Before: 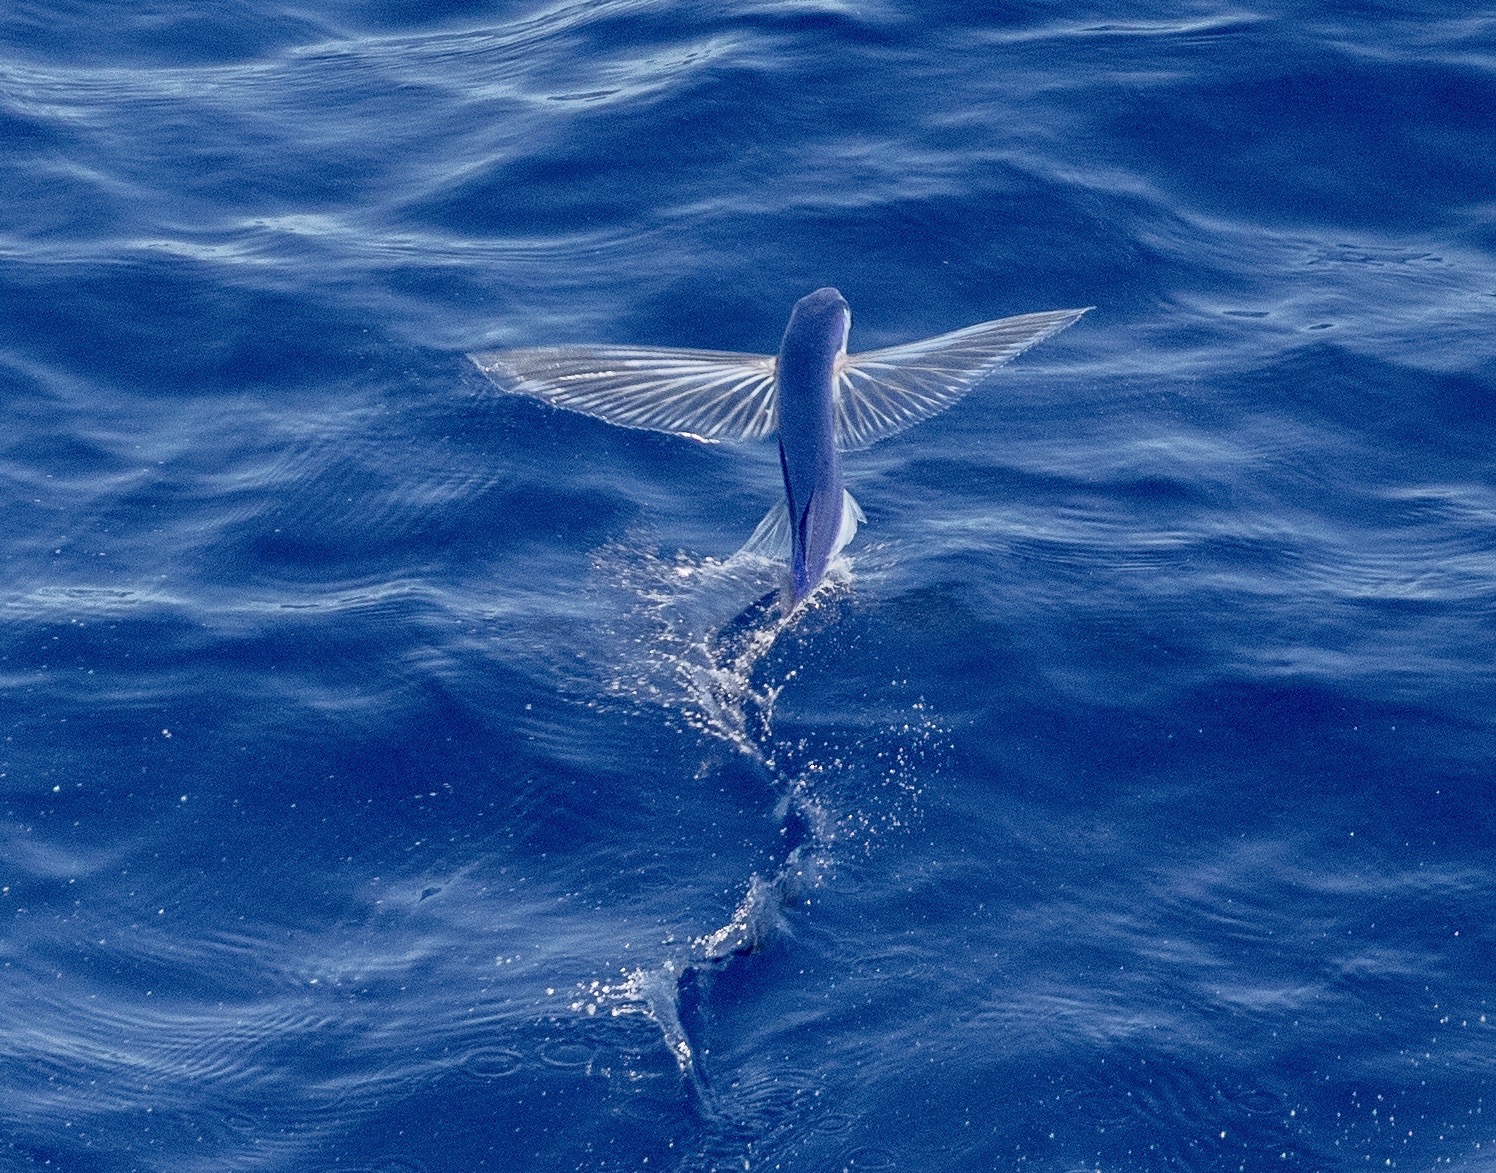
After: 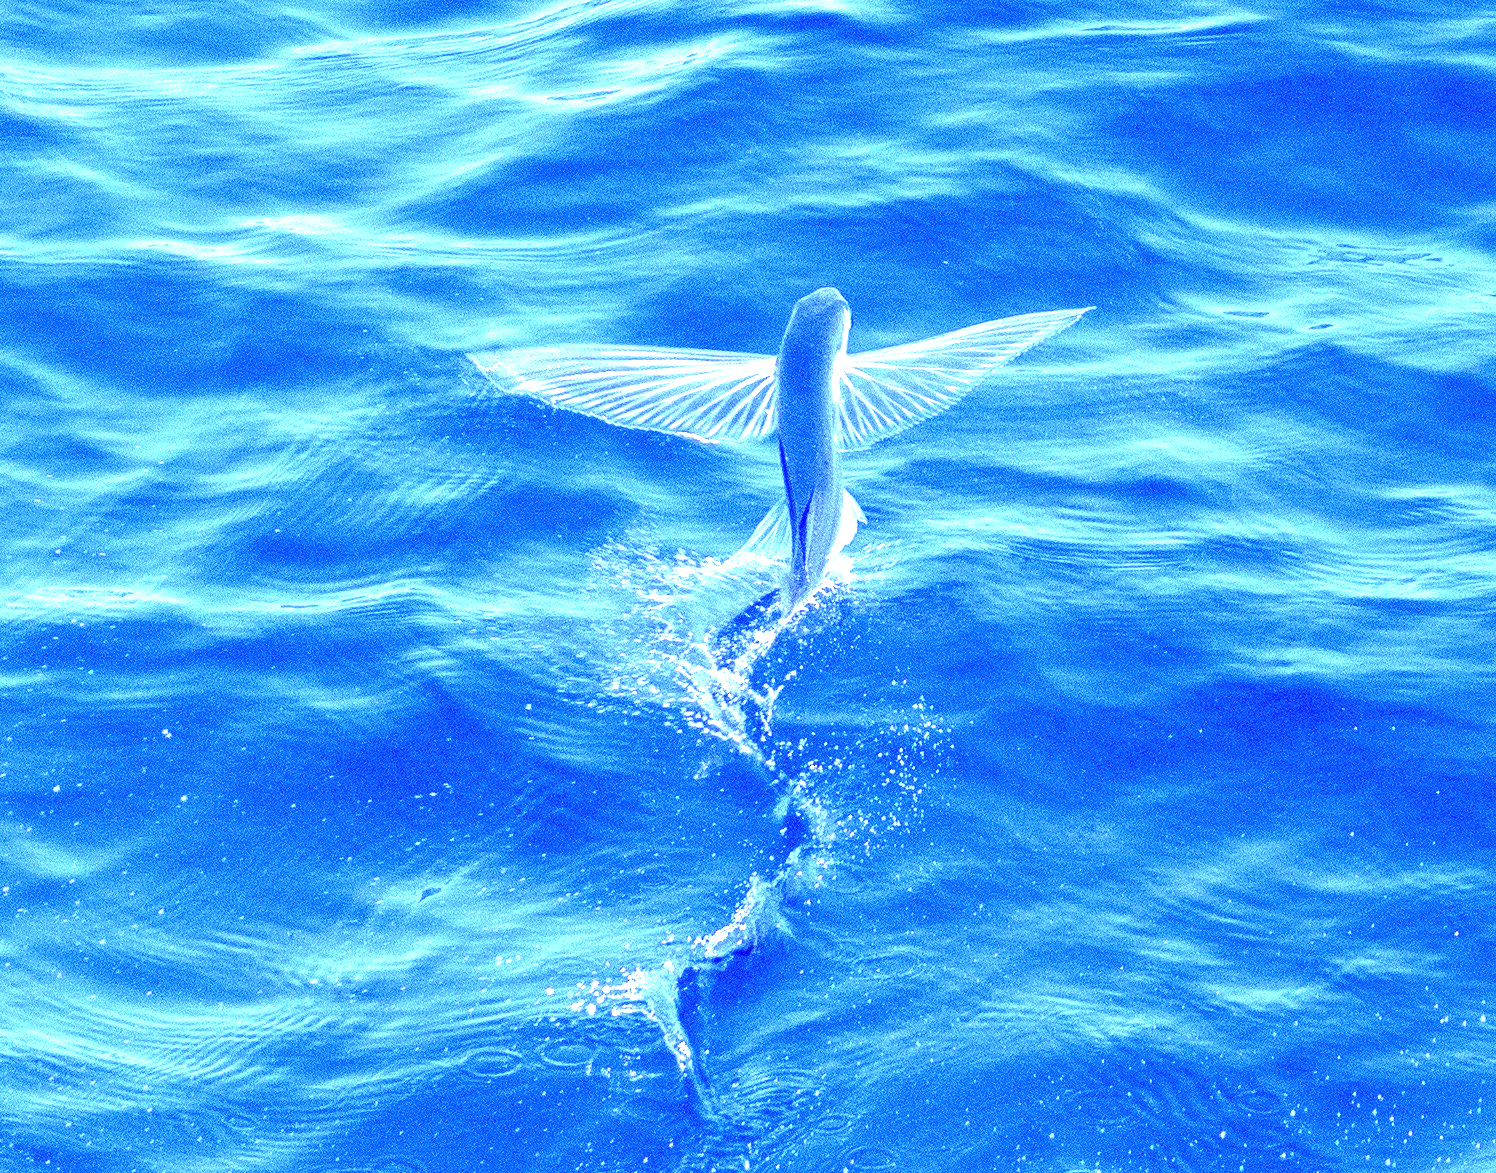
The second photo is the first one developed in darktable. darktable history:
exposure: exposure 2.207 EV, compensate highlight preservation false
white balance: red 0.766, blue 1.537
